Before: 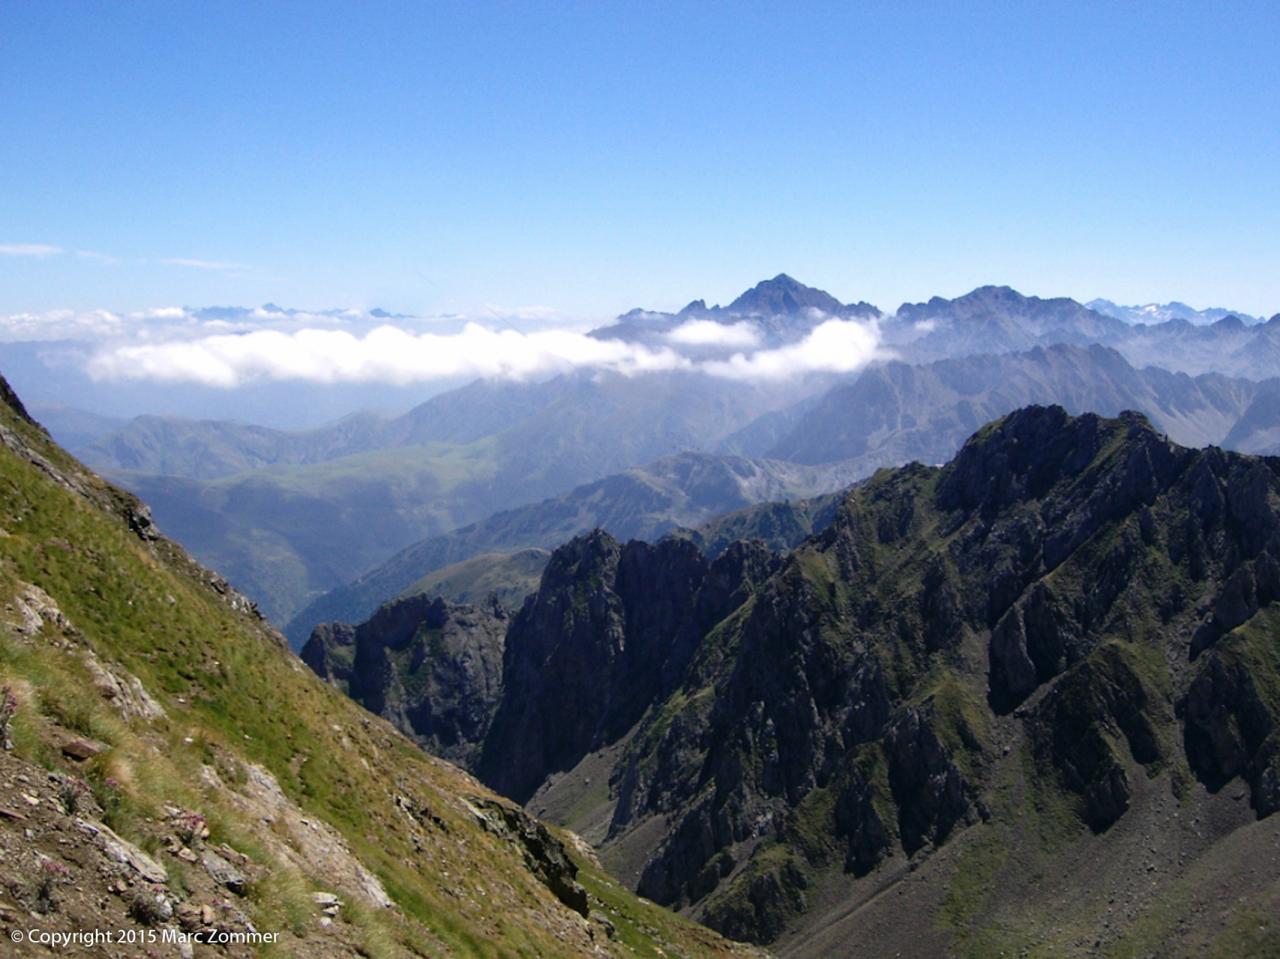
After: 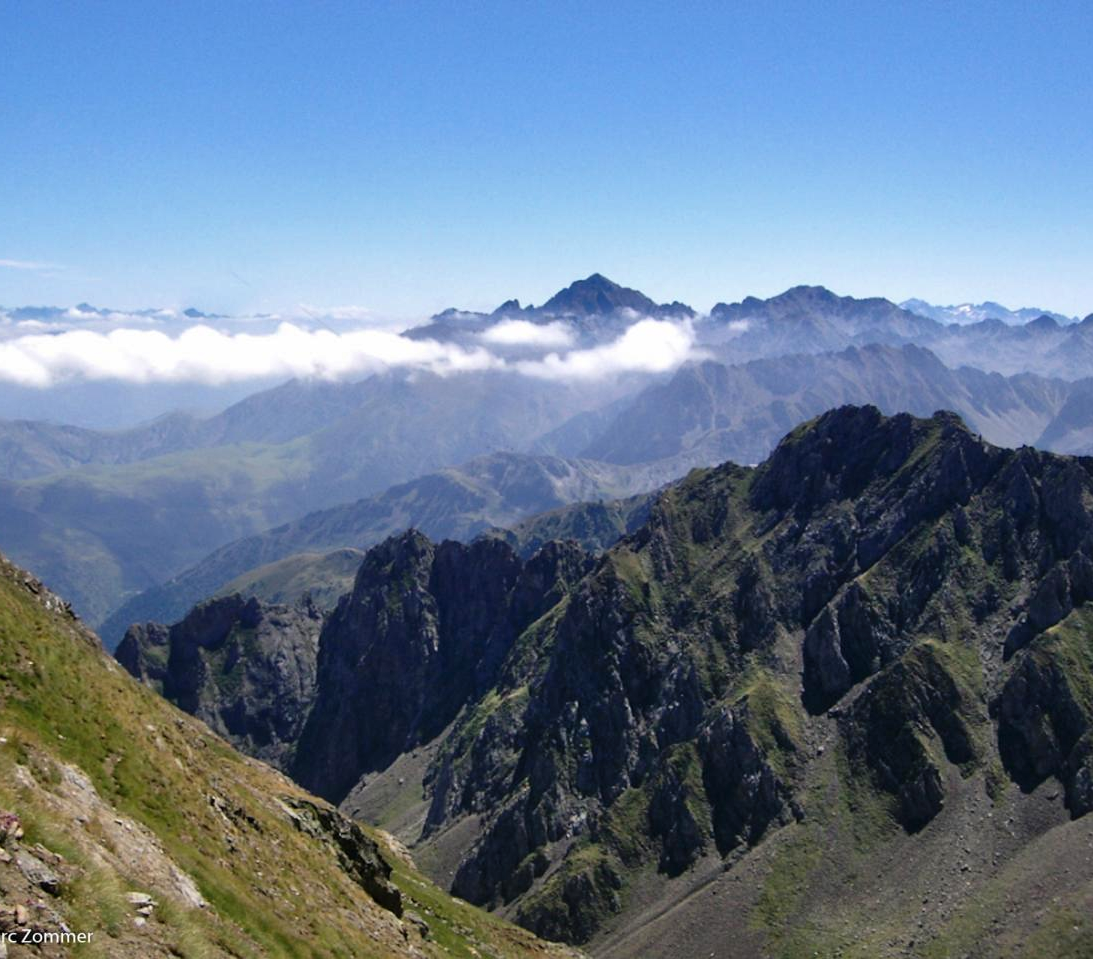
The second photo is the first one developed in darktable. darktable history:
shadows and highlights: soften with gaussian
crop and rotate: left 14.584%
